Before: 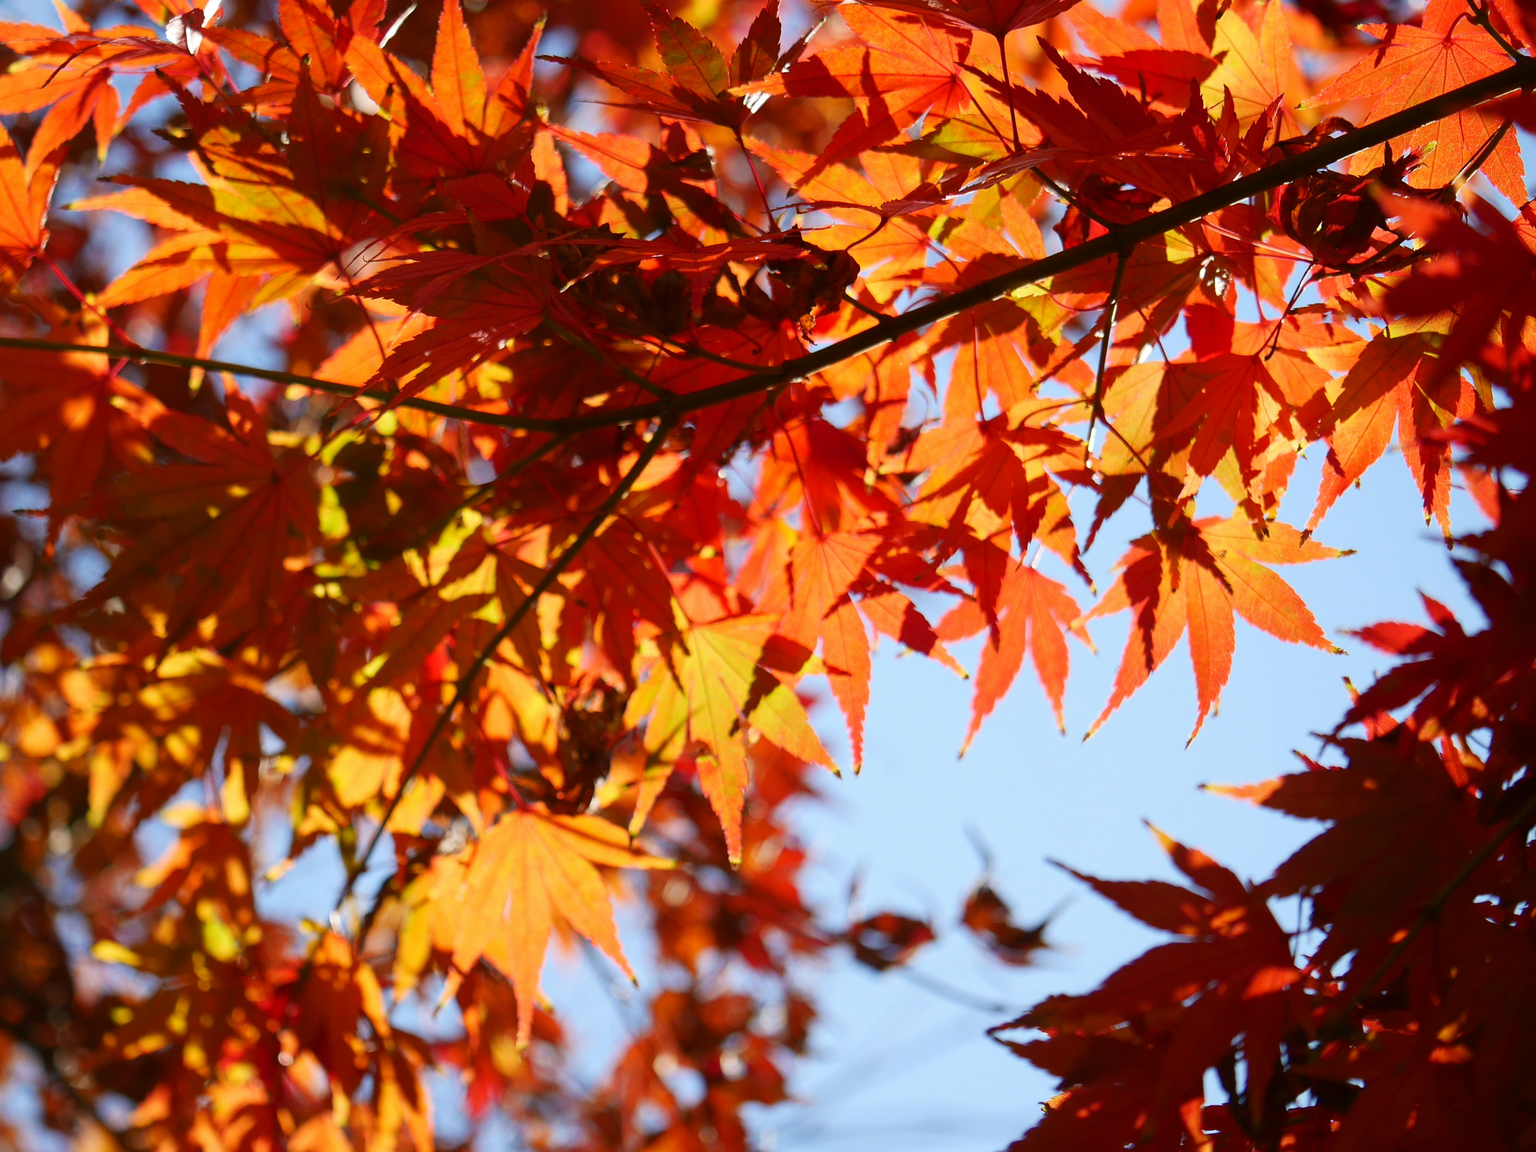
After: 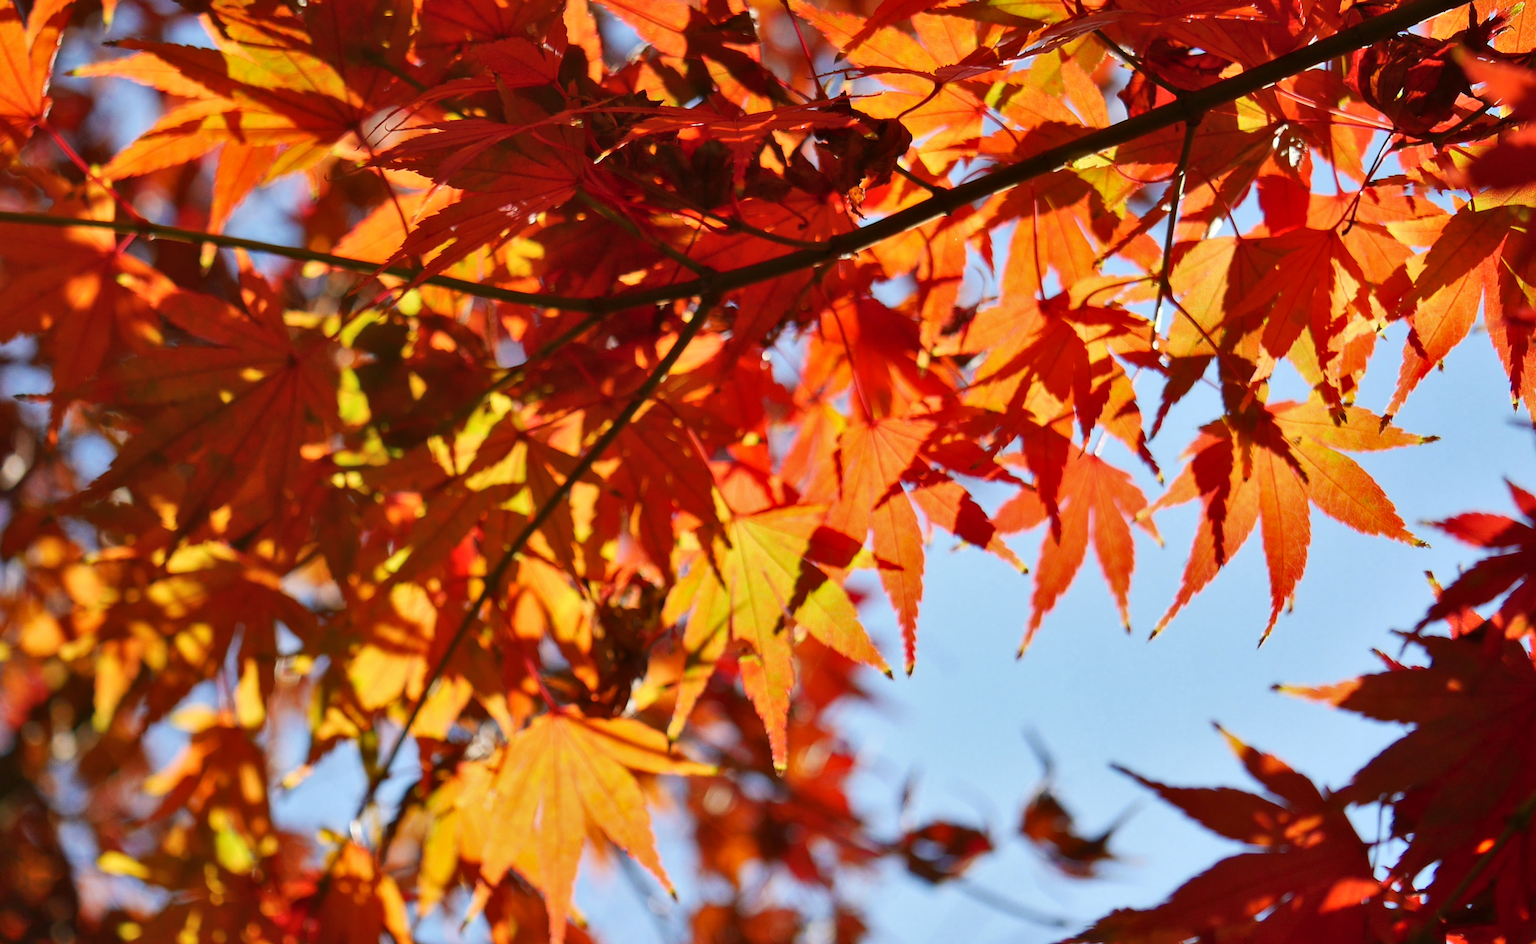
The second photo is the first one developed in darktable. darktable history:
shadows and highlights: low approximation 0.01, soften with gaussian
crop and rotate: angle 0.035°, top 12.03%, right 5.694%, bottom 10.663%
